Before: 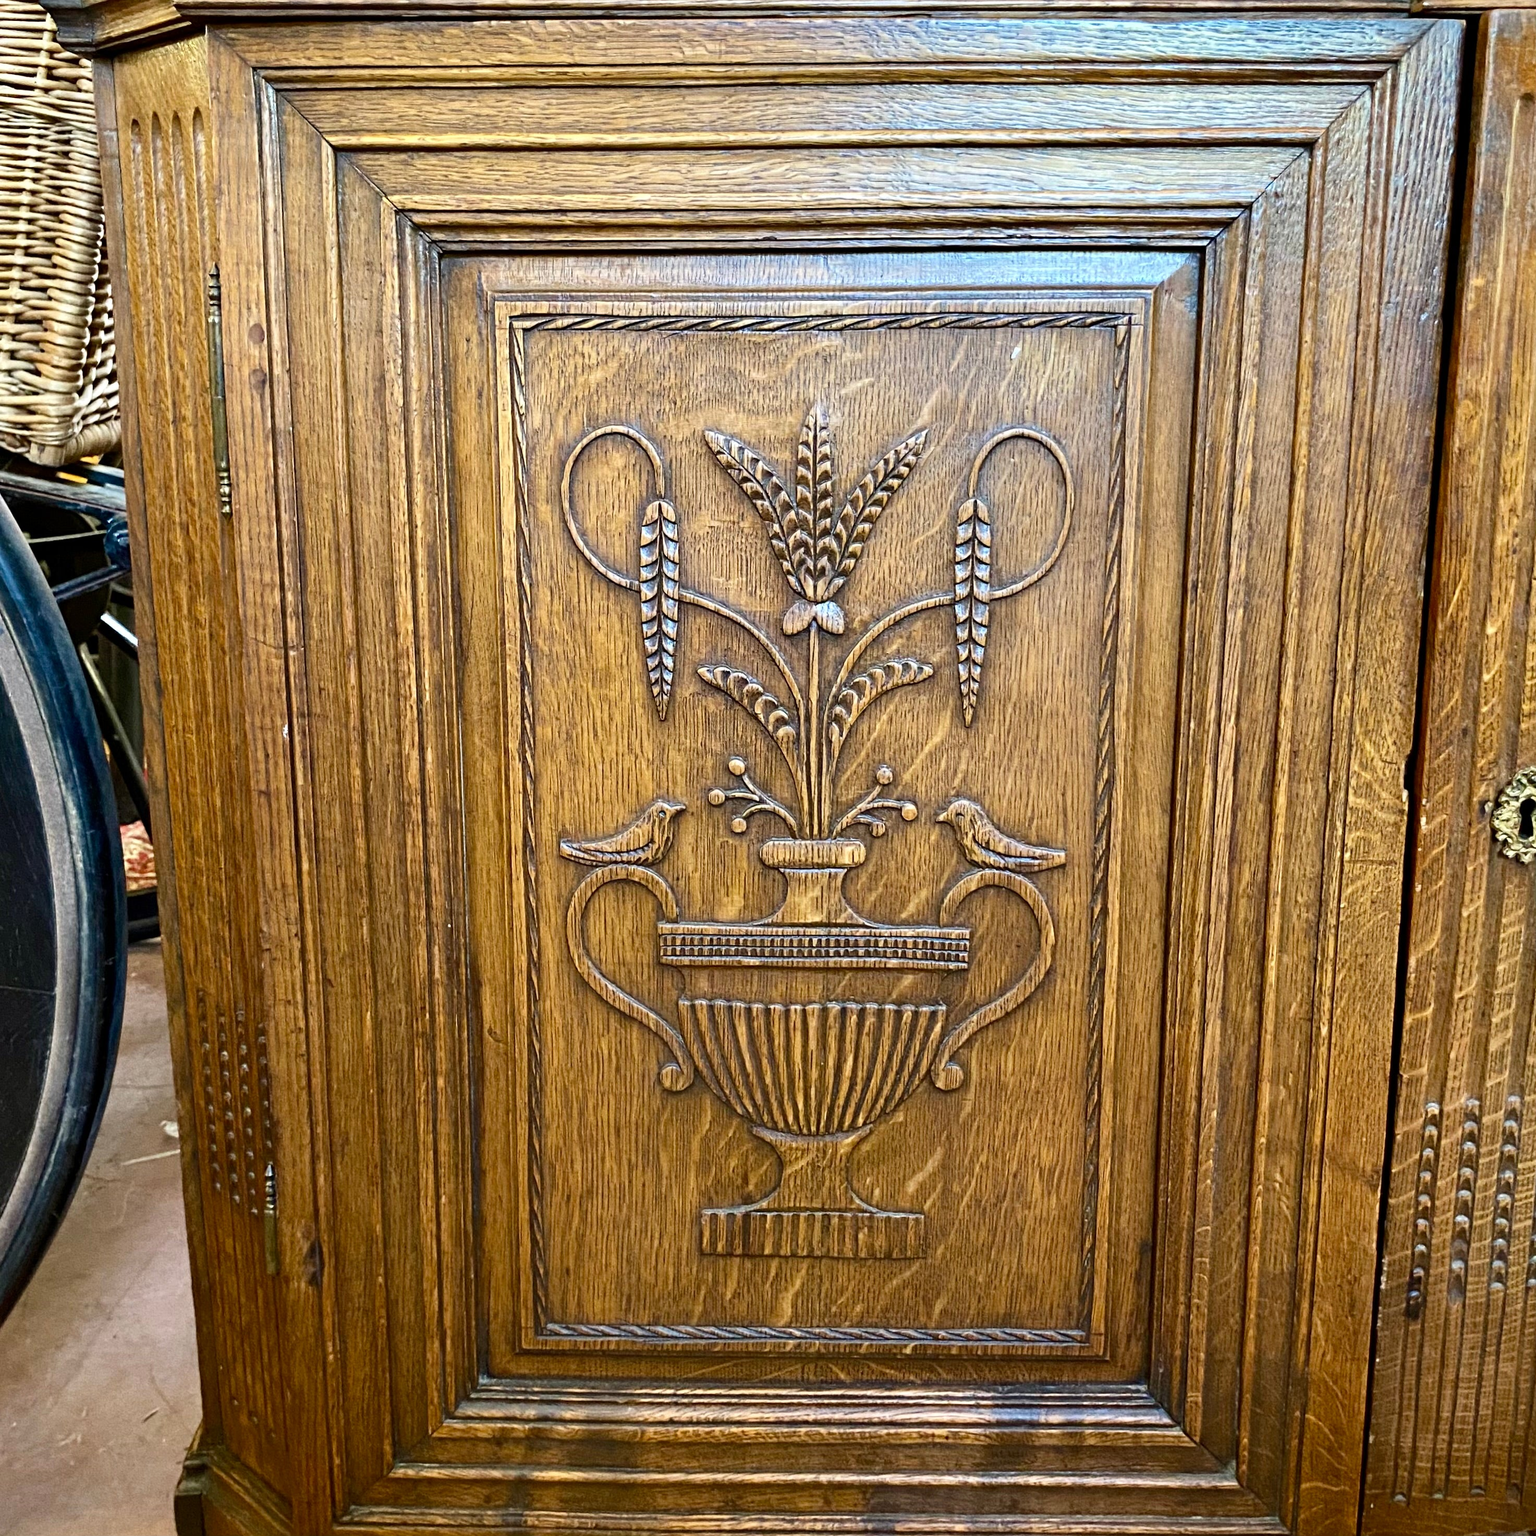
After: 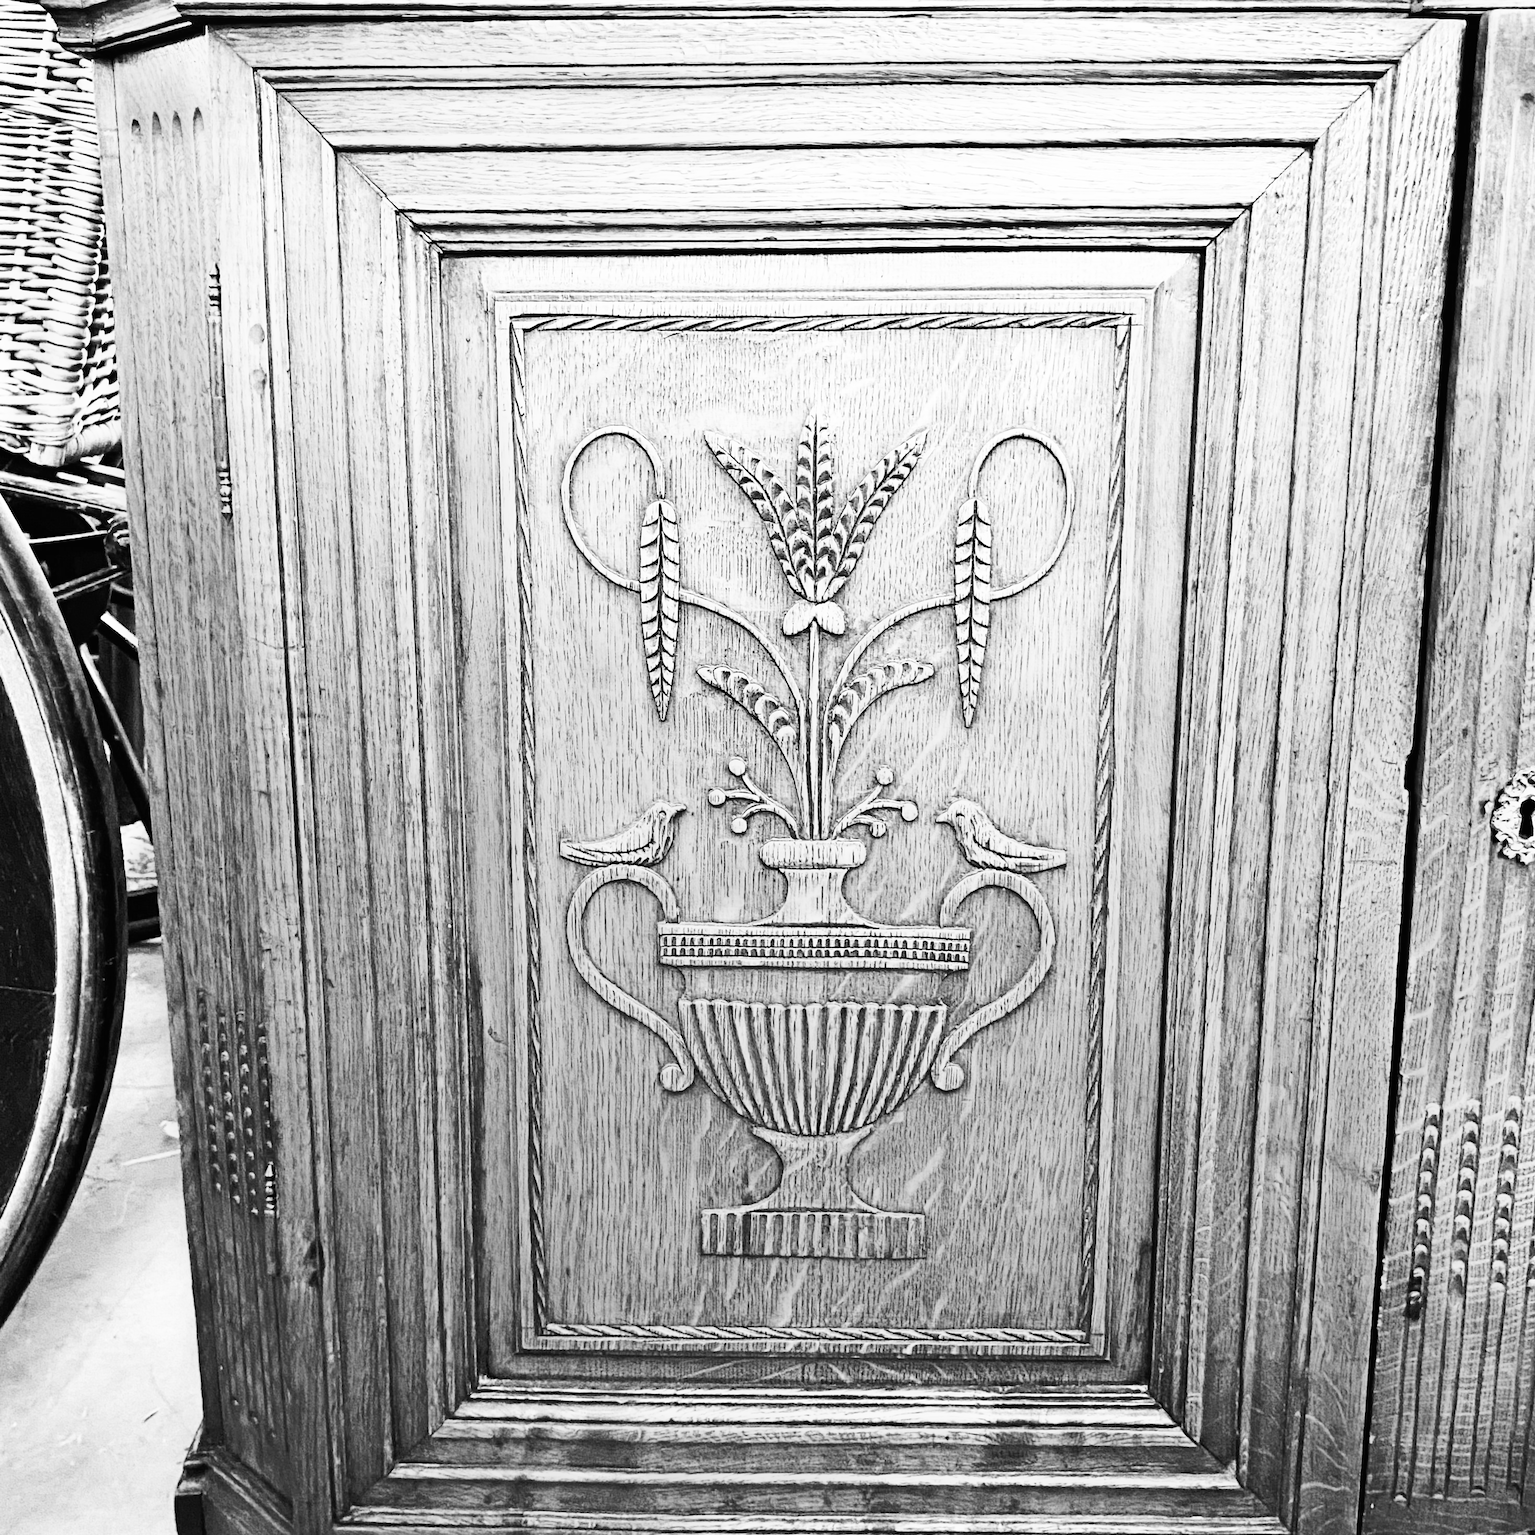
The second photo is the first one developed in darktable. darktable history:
contrast brightness saturation: contrast 0.2, brightness 0.16, saturation 0.22
monochrome: a -4.13, b 5.16, size 1
white balance: red 1.009, blue 0.985
base curve: curves: ch0 [(0, 0) (0.007, 0.004) (0.027, 0.03) (0.046, 0.07) (0.207, 0.54) (0.442, 0.872) (0.673, 0.972) (1, 1)], preserve colors none
